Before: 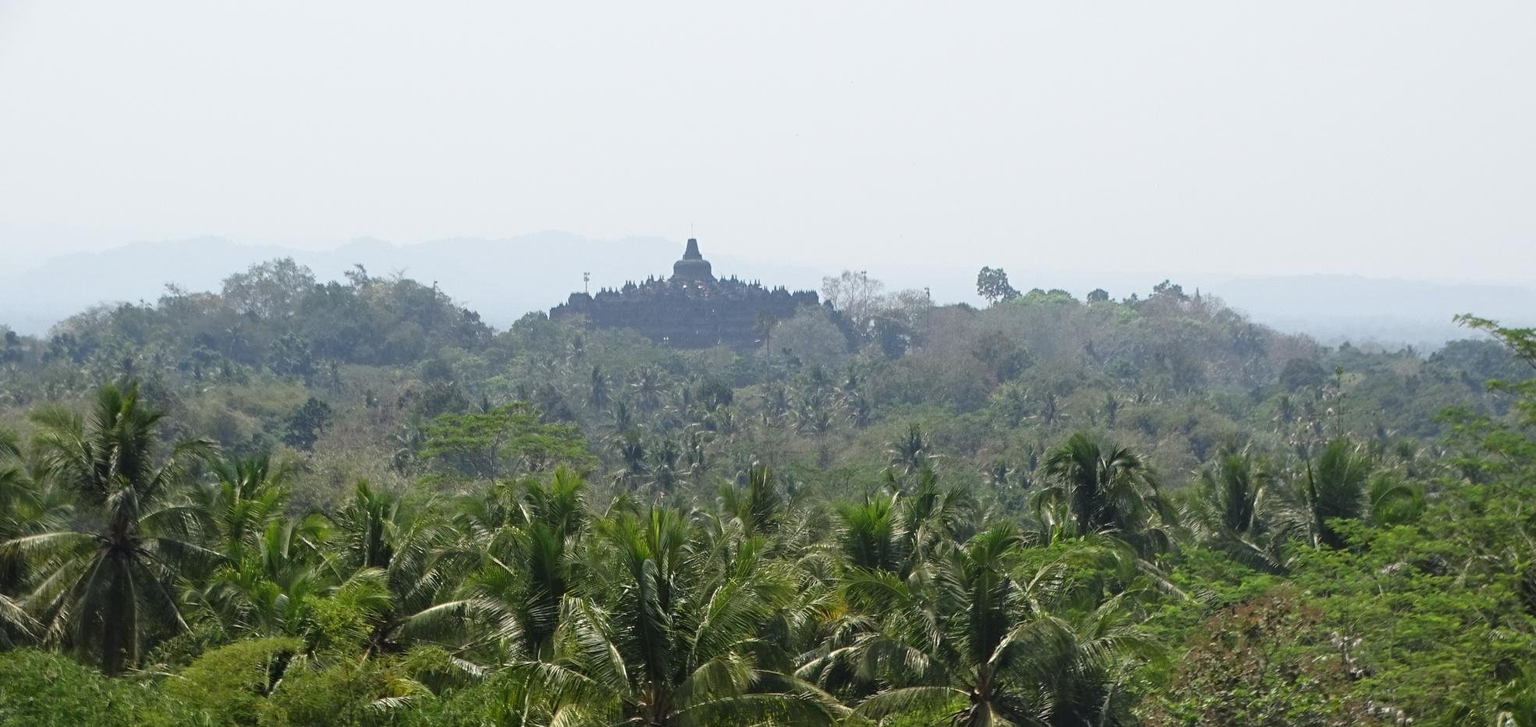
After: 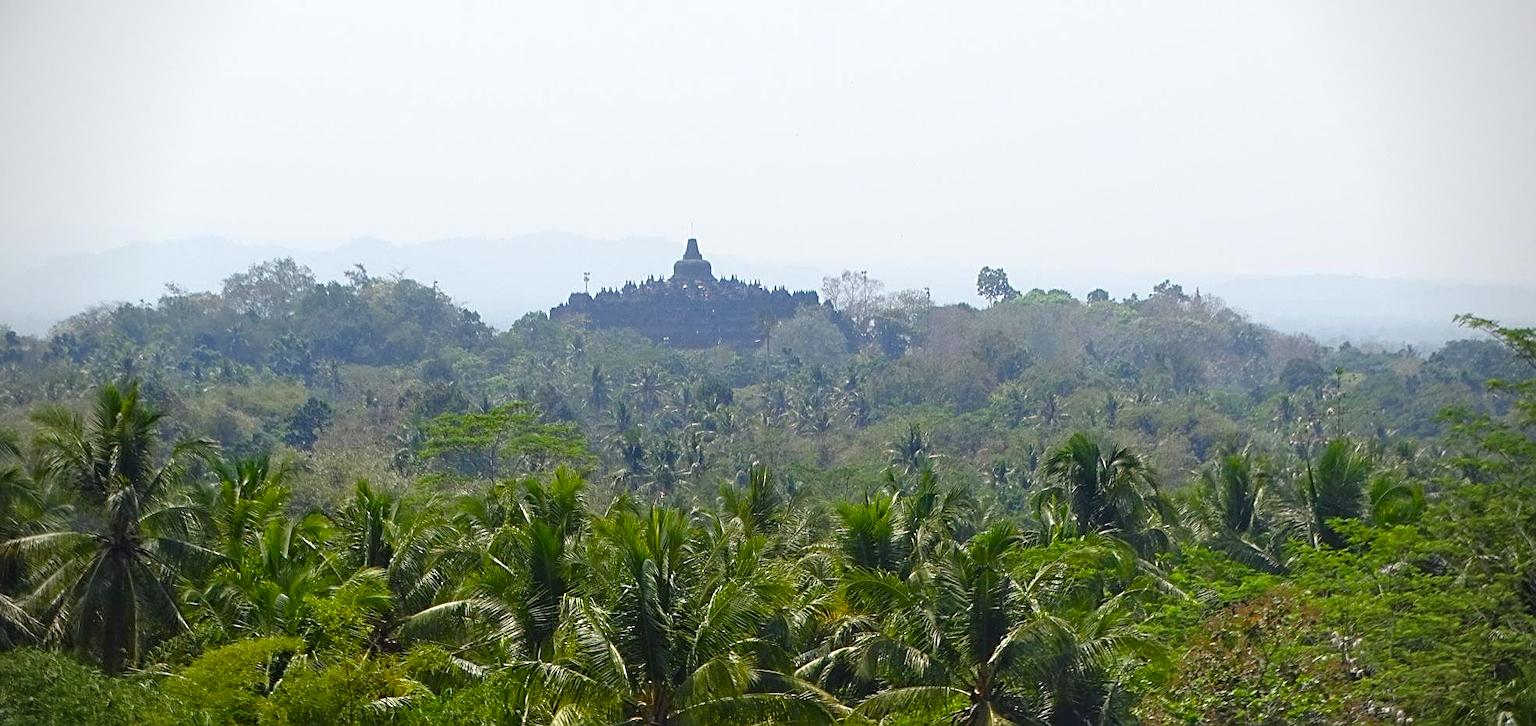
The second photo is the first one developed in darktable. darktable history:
sharpen: on, module defaults
vignetting: unbound false
color balance rgb: shadows lift › chroma 3.052%, shadows lift › hue 279.25°, linear chroma grading › global chroma 9.791%, perceptual saturation grading › global saturation 34.653%, perceptual saturation grading › highlights -29.871%, perceptual saturation grading › shadows 35.915%, perceptual brilliance grading › global brilliance 3.1%
contrast brightness saturation: saturation -0.053
